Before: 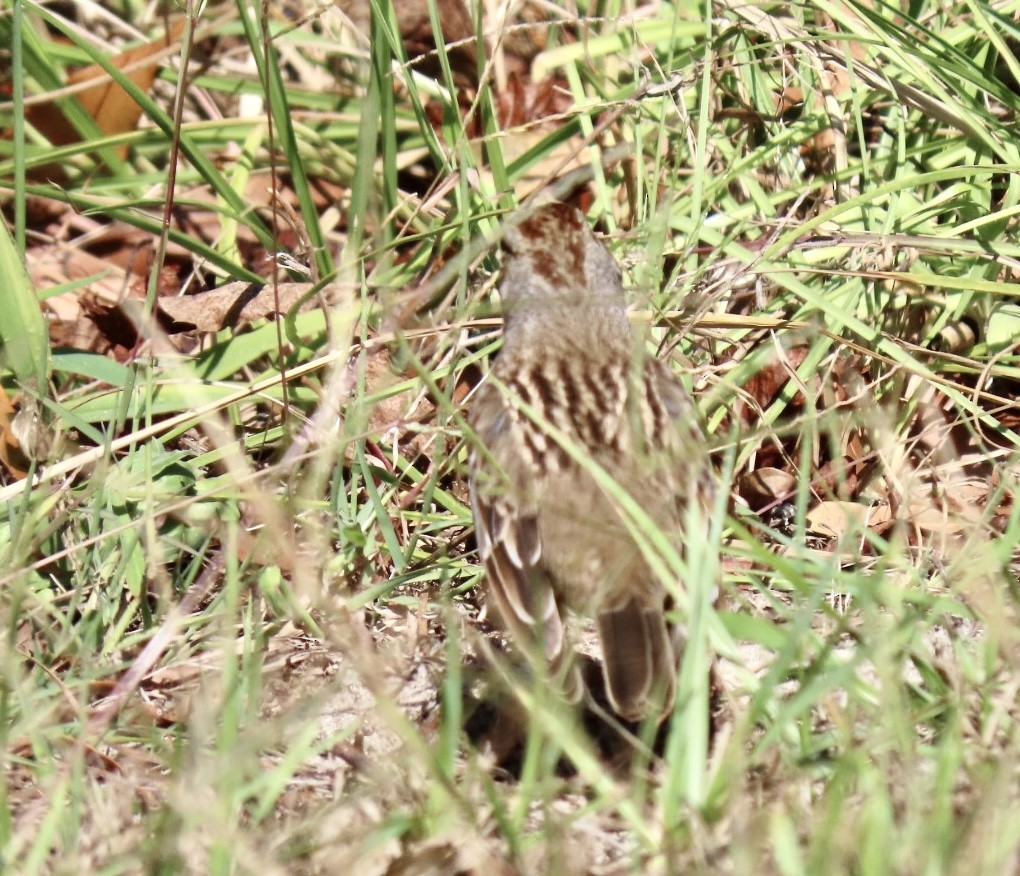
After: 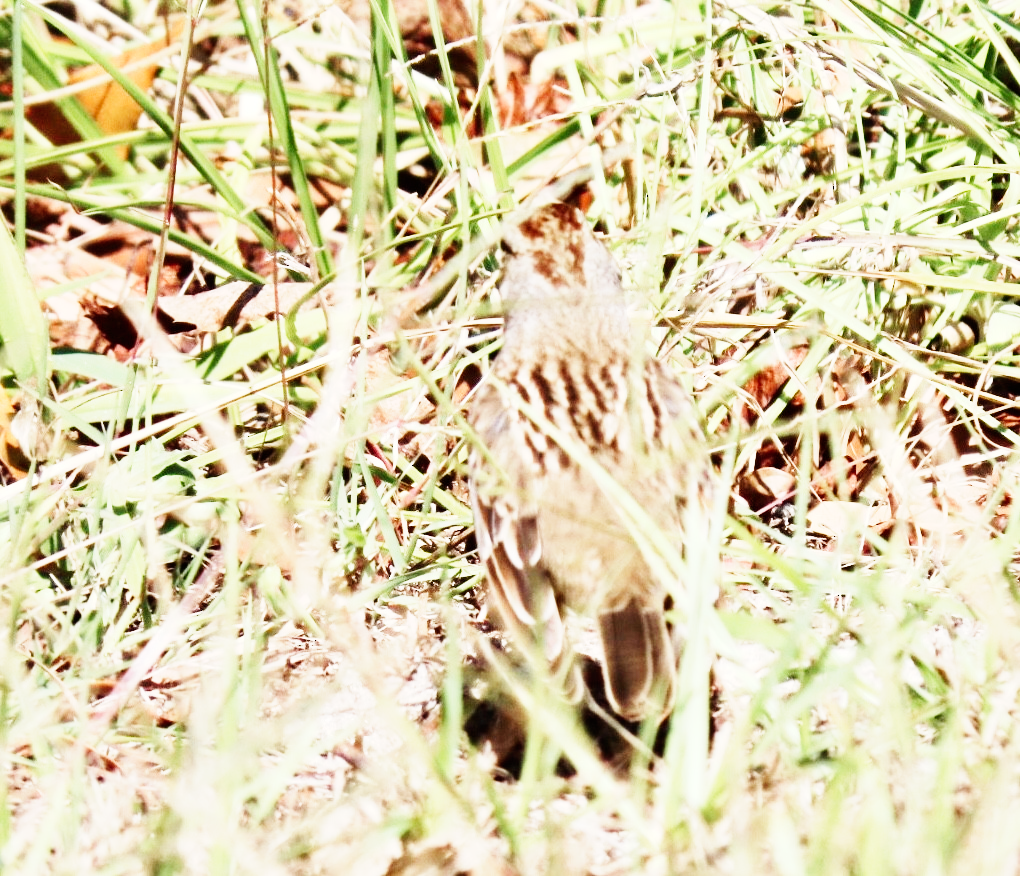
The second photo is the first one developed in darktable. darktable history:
contrast brightness saturation: contrast 0.11, saturation -0.17
base curve: curves: ch0 [(0, 0) (0, 0.001) (0.001, 0.001) (0.004, 0.002) (0.007, 0.004) (0.015, 0.013) (0.033, 0.045) (0.052, 0.096) (0.075, 0.17) (0.099, 0.241) (0.163, 0.42) (0.219, 0.55) (0.259, 0.616) (0.327, 0.722) (0.365, 0.765) (0.522, 0.873) (0.547, 0.881) (0.689, 0.919) (0.826, 0.952) (1, 1)], preserve colors none
